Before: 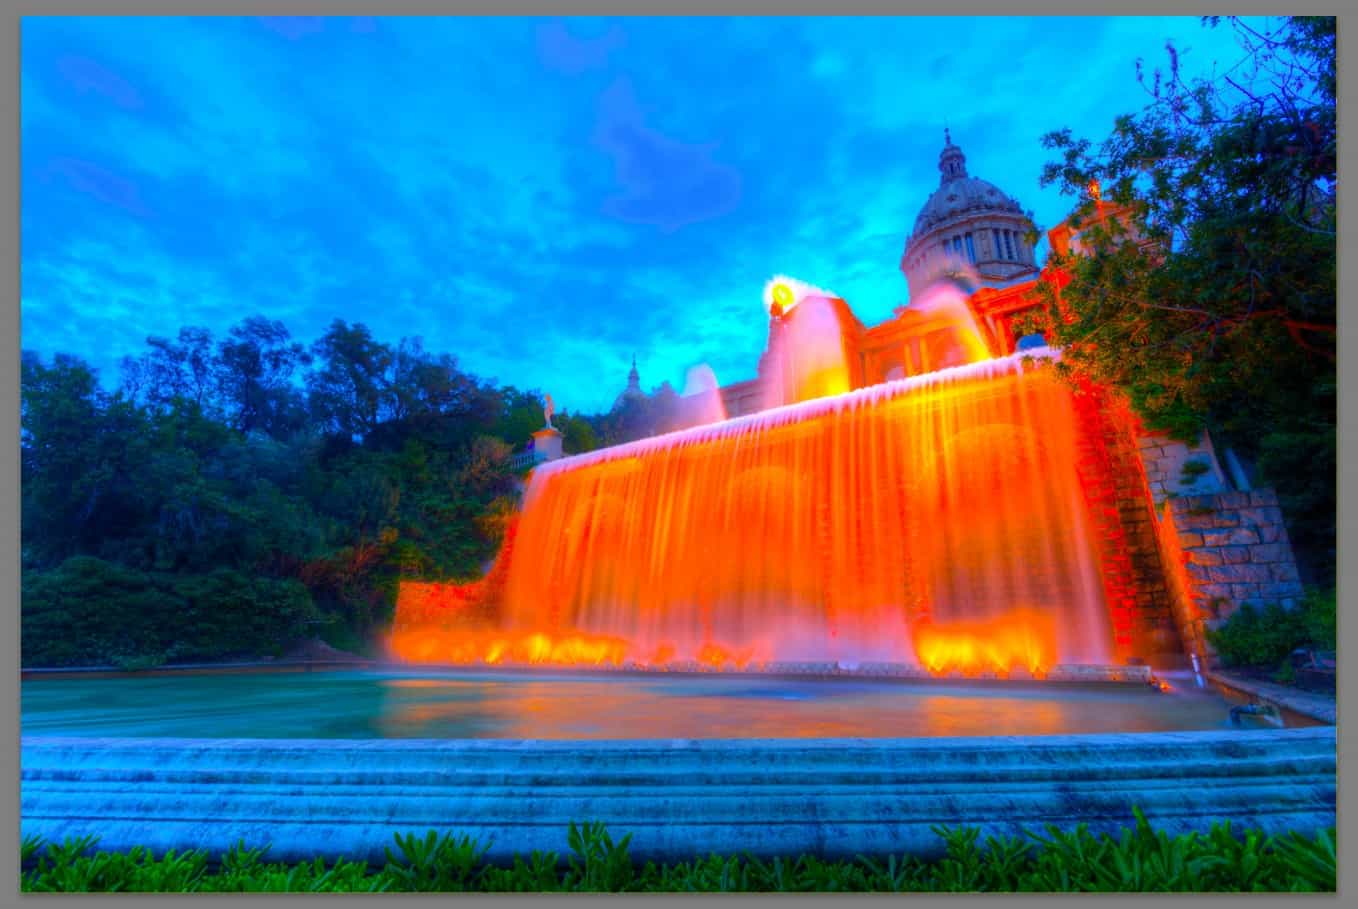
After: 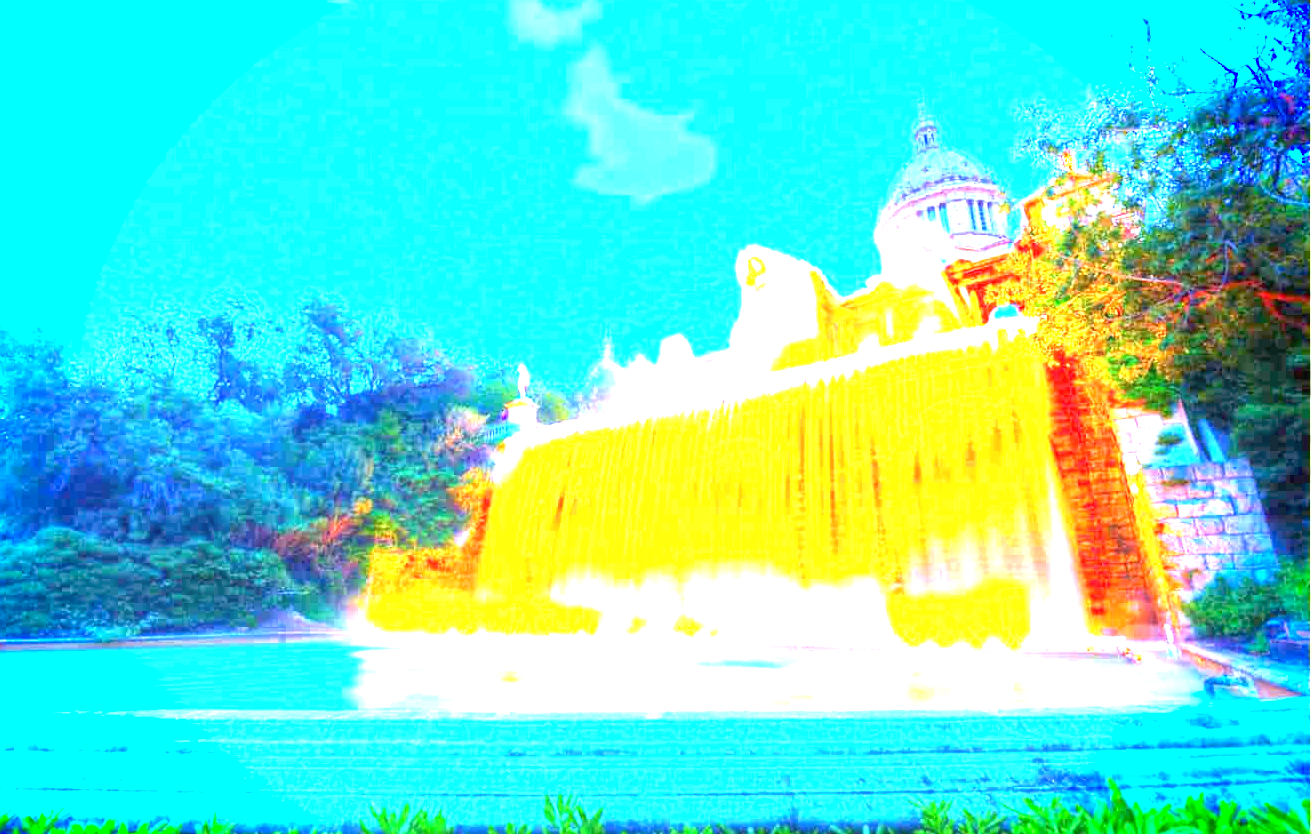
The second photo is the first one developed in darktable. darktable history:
white balance: red 0.98, blue 1.034
crop: left 1.964%, top 3.251%, right 1.122%, bottom 4.933%
vignetting: fall-off start 88.53%, fall-off radius 44.2%, saturation 0.376, width/height ratio 1.161
exposure: black level correction 0, exposure 4 EV, compensate exposure bias true, compensate highlight preservation false
